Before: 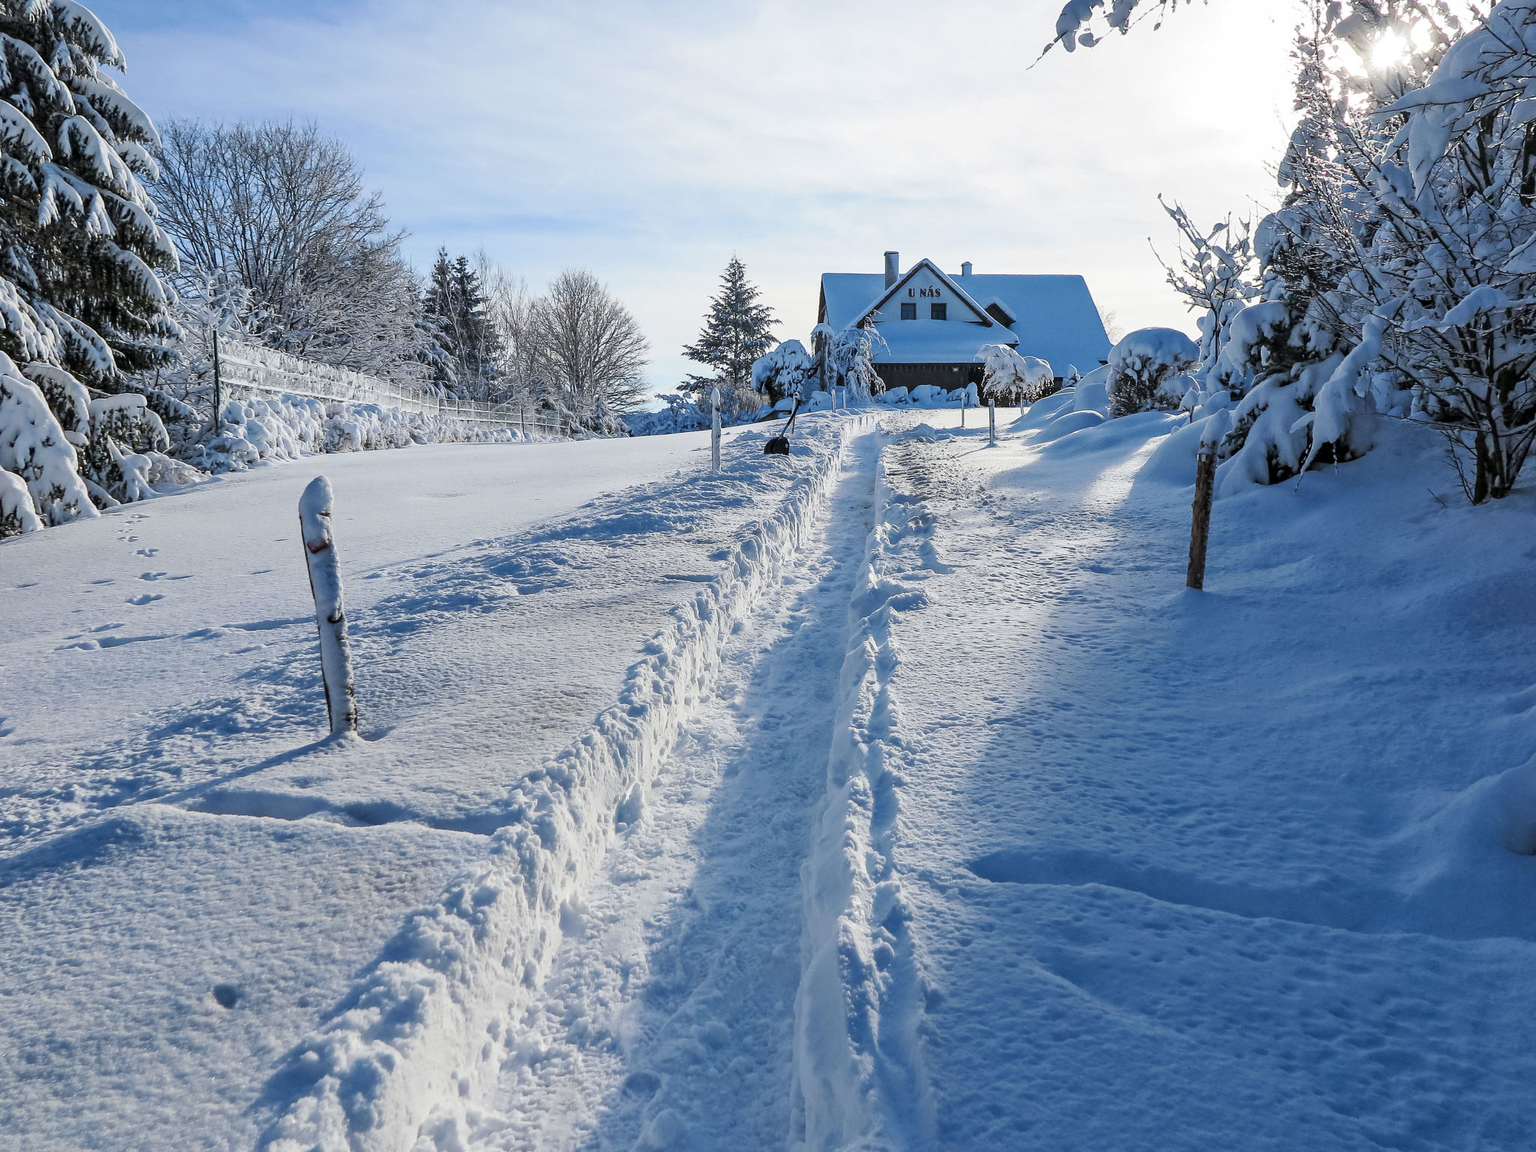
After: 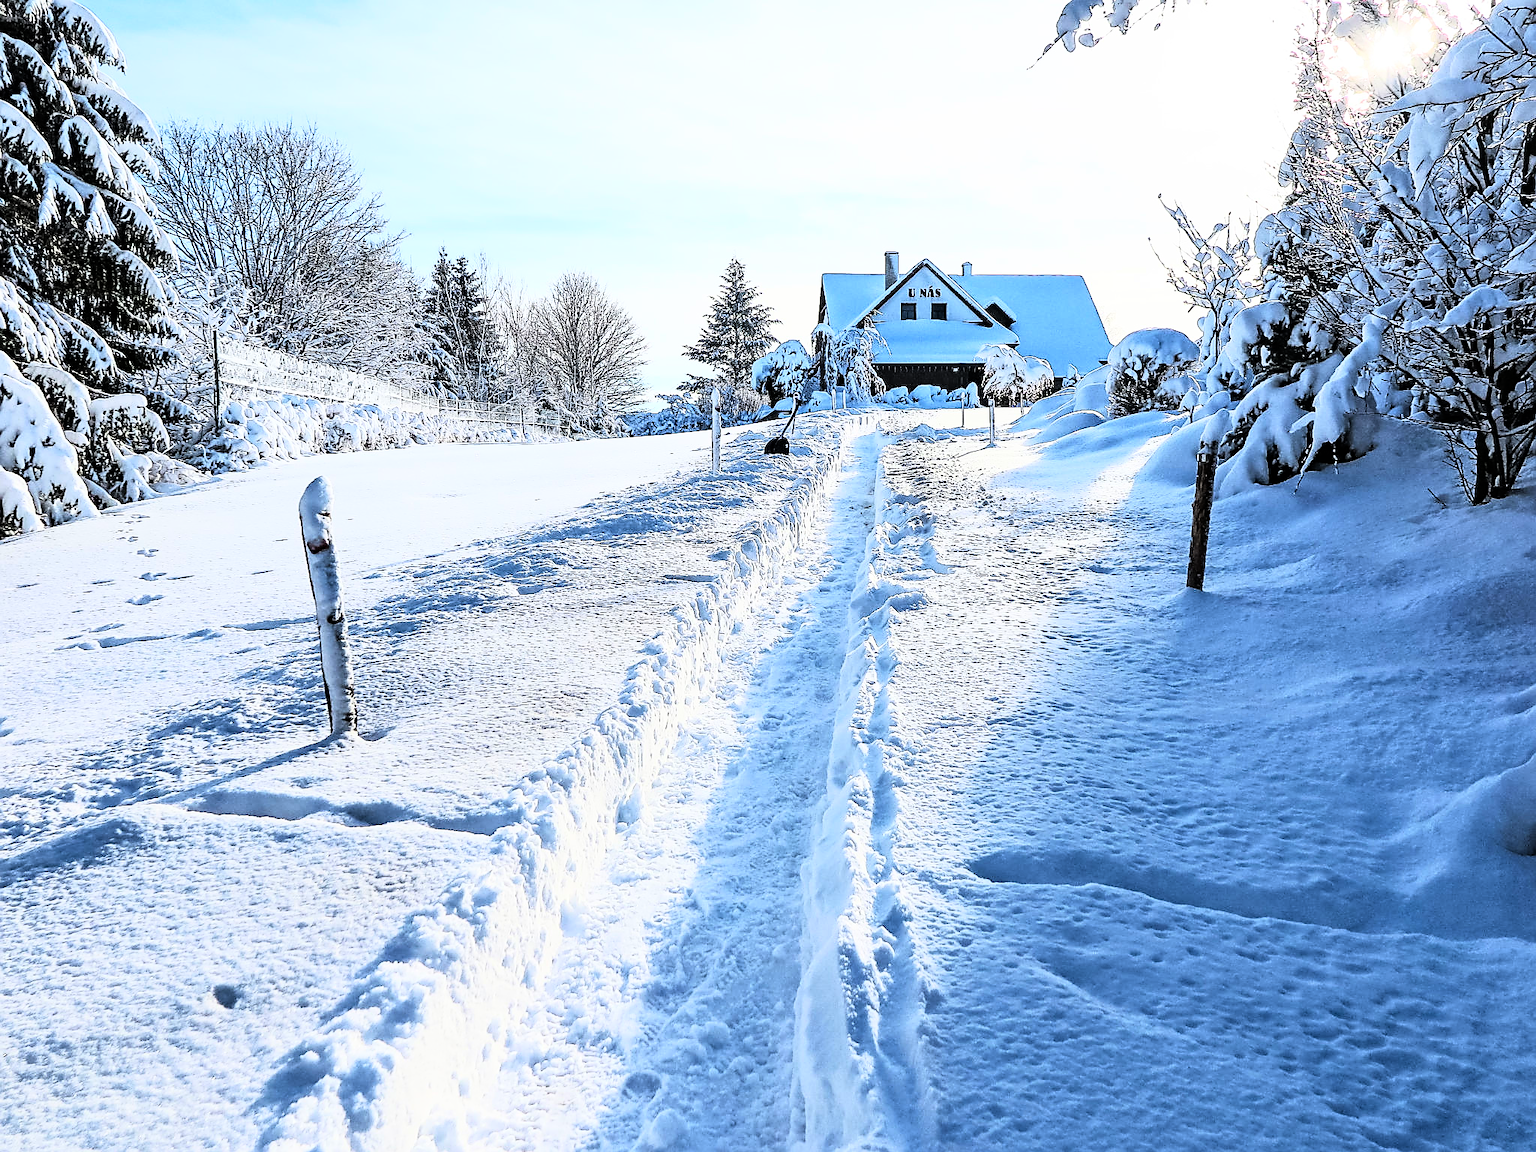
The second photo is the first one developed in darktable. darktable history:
rgb curve: curves: ch0 [(0, 0) (0.21, 0.15) (0.24, 0.21) (0.5, 0.75) (0.75, 0.96) (0.89, 0.99) (1, 1)]; ch1 [(0, 0.02) (0.21, 0.13) (0.25, 0.2) (0.5, 0.67) (0.75, 0.9) (0.89, 0.97) (1, 1)]; ch2 [(0, 0.02) (0.21, 0.13) (0.25, 0.2) (0.5, 0.67) (0.75, 0.9) (0.89, 0.97) (1, 1)], compensate middle gray true
sharpen: radius 1.4, amount 1.25, threshold 0.7
